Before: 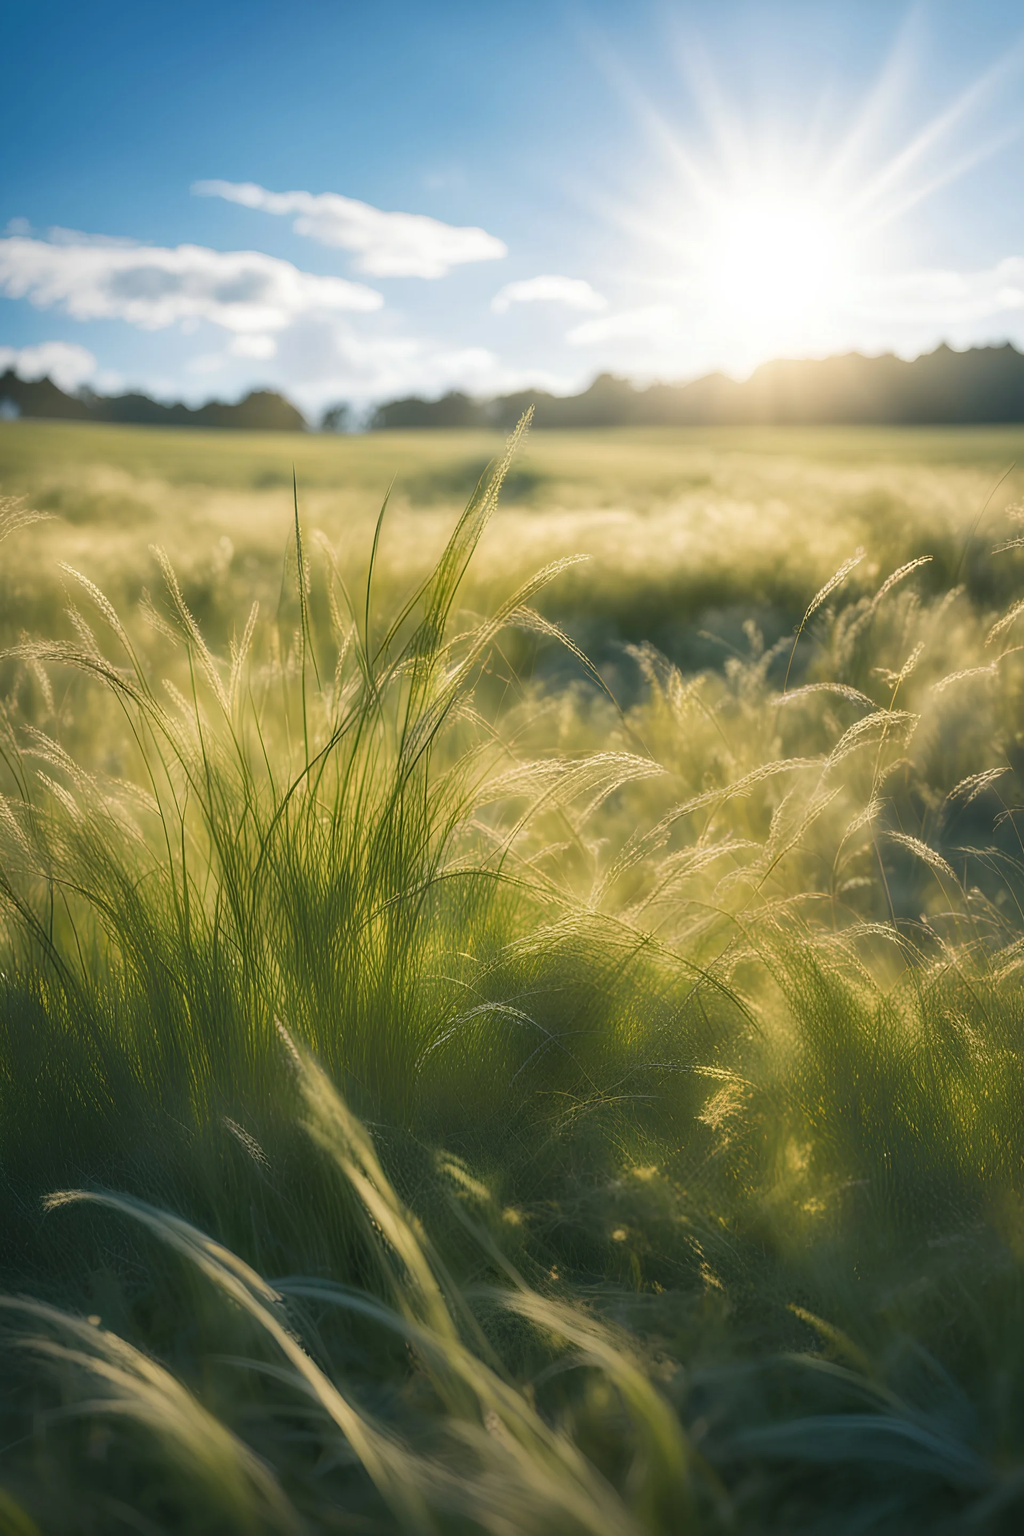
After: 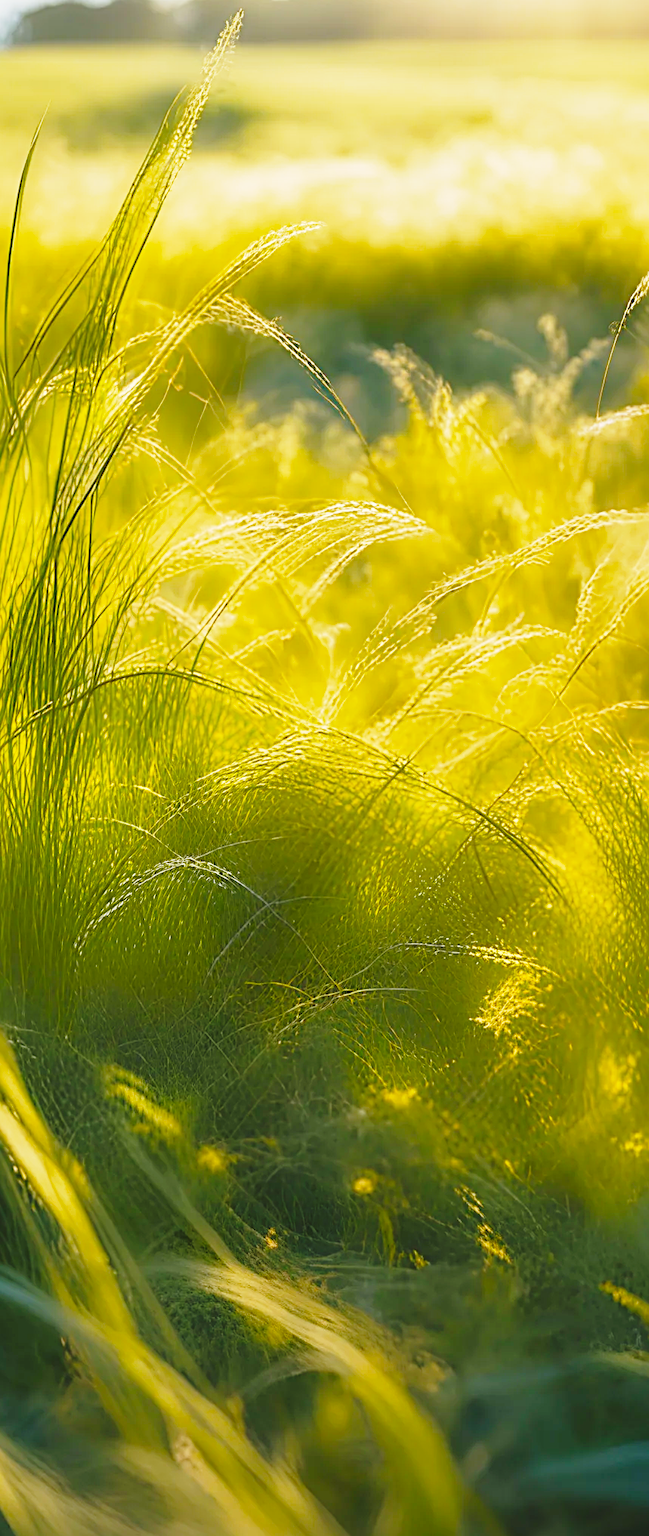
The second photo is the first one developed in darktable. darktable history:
crop: left 35.439%, top 25.934%, right 19.731%, bottom 3.426%
contrast brightness saturation: contrast -0.107
color balance rgb: power › luminance -3.889%, power › chroma 0.578%, power › hue 41.35°, perceptual saturation grading › global saturation 36.477%, perceptual brilliance grading › highlights 14.175%, perceptual brilliance grading › shadows -19.174%, global vibrance 9.82%
exposure: black level correction 0.001, exposure 0.499 EV, compensate highlight preservation false
base curve: curves: ch0 [(0, 0) (0.028, 0.03) (0.121, 0.232) (0.46, 0.748) (0.859, 0.968) (1, 1)], preserve colors none
tone equalizer: -8 EV 0.257 EV, -7 EV 0.455 EV, -6 EV 0.38 EV, -5 EV 0.279 EV, -3 EV -0.272 EV, -2 EV -0.418 EV, -1 EV -0.404 EV, +0 EV -0.227 EV, edges refinement/feathering 500, mask exposure compensation -1.57 EV, preserve details no
sharpen: radius 3.947
